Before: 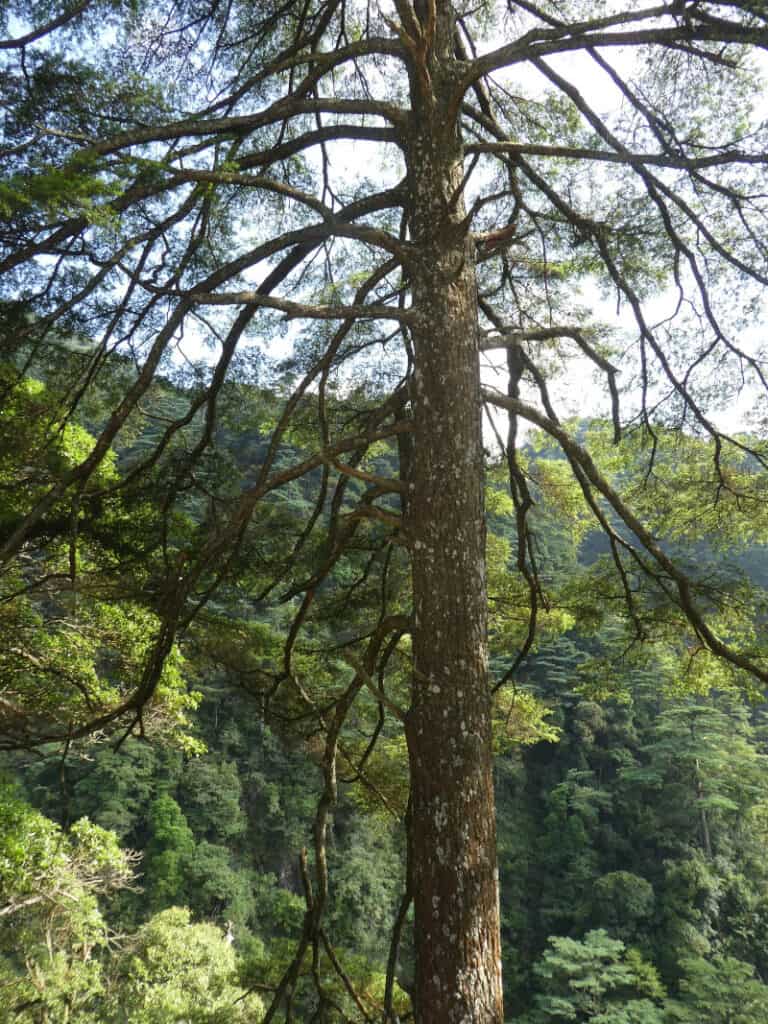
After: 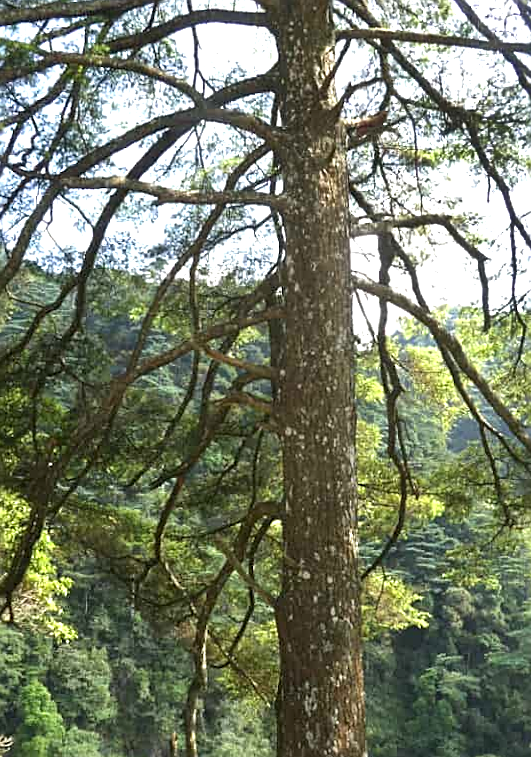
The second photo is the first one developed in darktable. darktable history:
shadows and highlights: shadows 12, white point adjustment 1.2, soften with gaussian
sharpen: on, module defaults
crop and rotate: left 17.046%, top 10.659%, right 12.989%, bottom 14.553%
exposure: exposure 0.781 EV, compensate highlight preservation false
rotate and perspective: rotation 0.174°, lens shift (vertical) 0.013, lens shift (horizontal) 0.019, shear 0.001, automatic cropping original format, crop left 0.007, crop right 0.991, crop top 0.016, crop bottom 0.997
